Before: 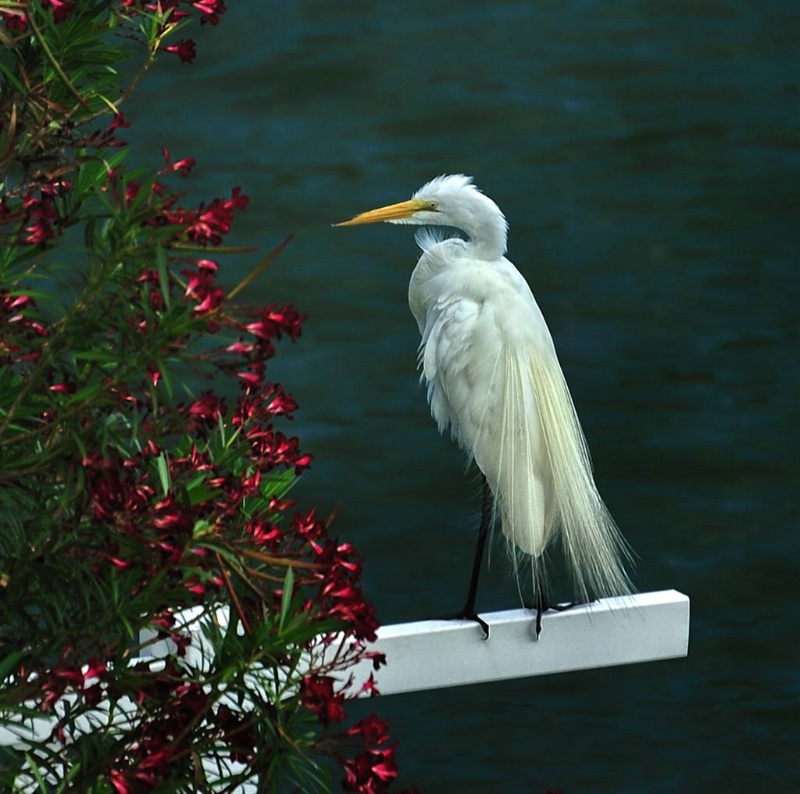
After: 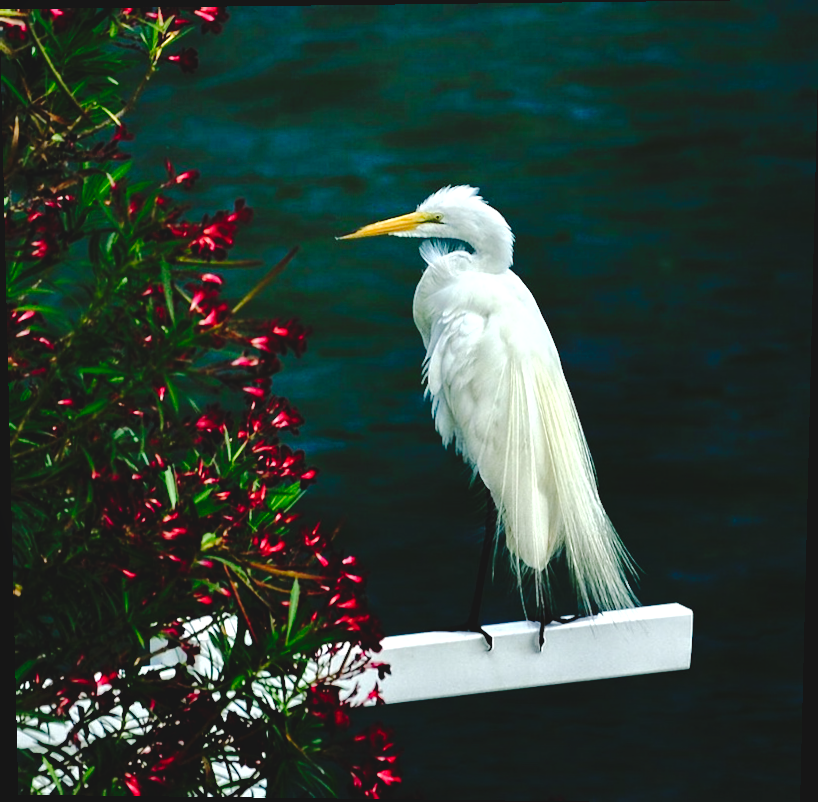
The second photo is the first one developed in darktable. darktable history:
rotate and perspective: lens shift (vertical) 0.048, lens shift (horizontal) -0.024, automatic cropping off
tone curve: curves: ch0 [(0, 0) (0.003, 0.084) (0.011, 0.084) (0.025, 0.084) (0.044, 0.084) (0.069, 0.085) (0.1, 0.09) (0.136, 0.1) (0.177, 0.119) (0.224, 0.144) (0.277, 0.205) (0.335, 0.298) (0.399, 0.417) (0.468, 0.525) (0.543, 0.631) (0.623, 0.72) (0.709, 0.8) (0.801, 0.867) (0.898, 0.934) (1, 1)], preserve colors none
exposure: black level correction 0, exposure 0.7 EV, compensate exposure bias true, compensate highlight preservation false
shadows and highlights: shadows -20, white point adjustment -2, highlights -35
